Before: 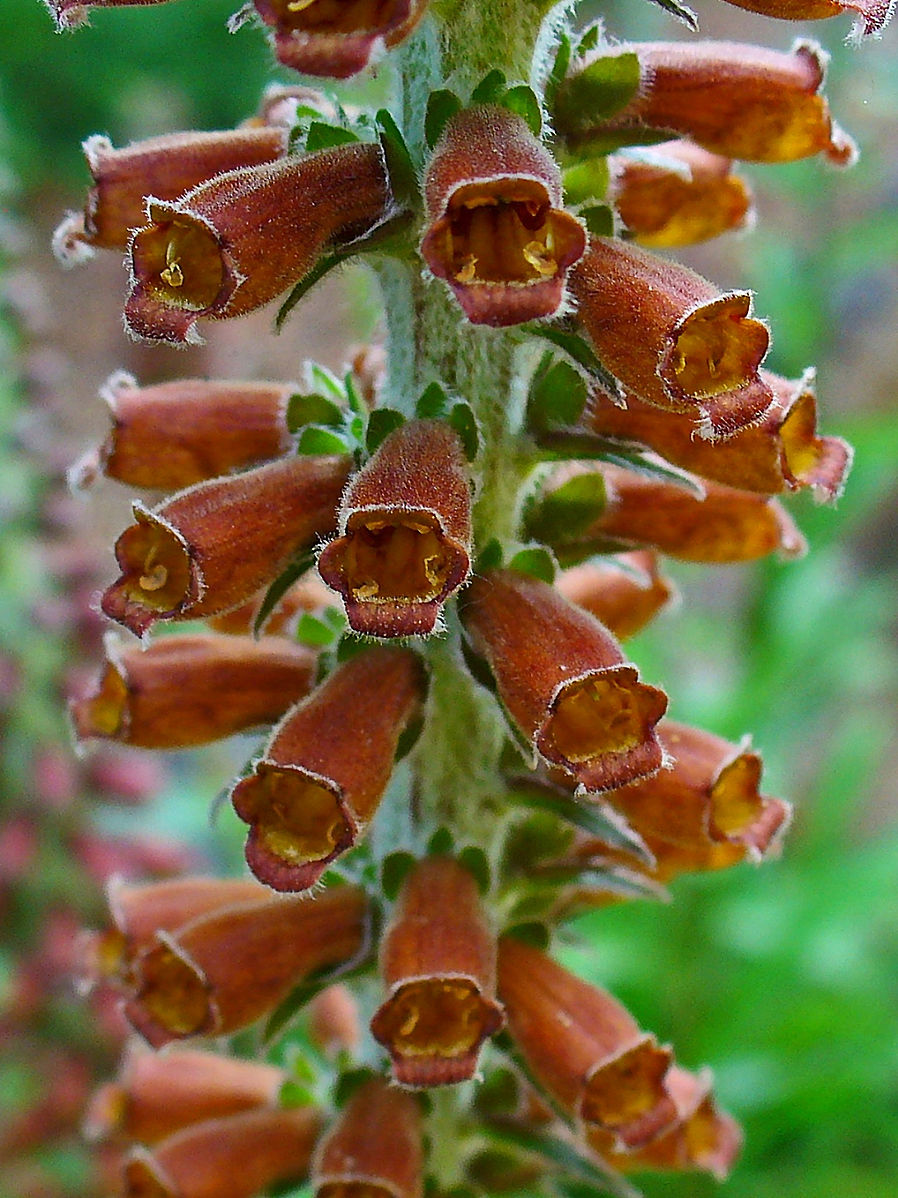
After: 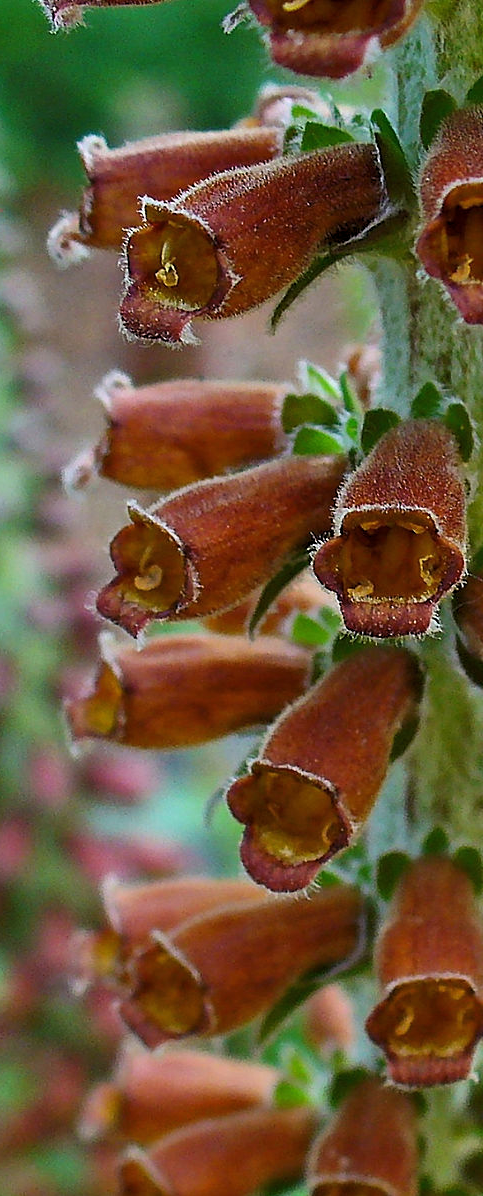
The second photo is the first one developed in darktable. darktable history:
crop: left 0.587%, right 45.588%, bottom 0.086%
levels: levels [0.026, 0.507, 0.987]
